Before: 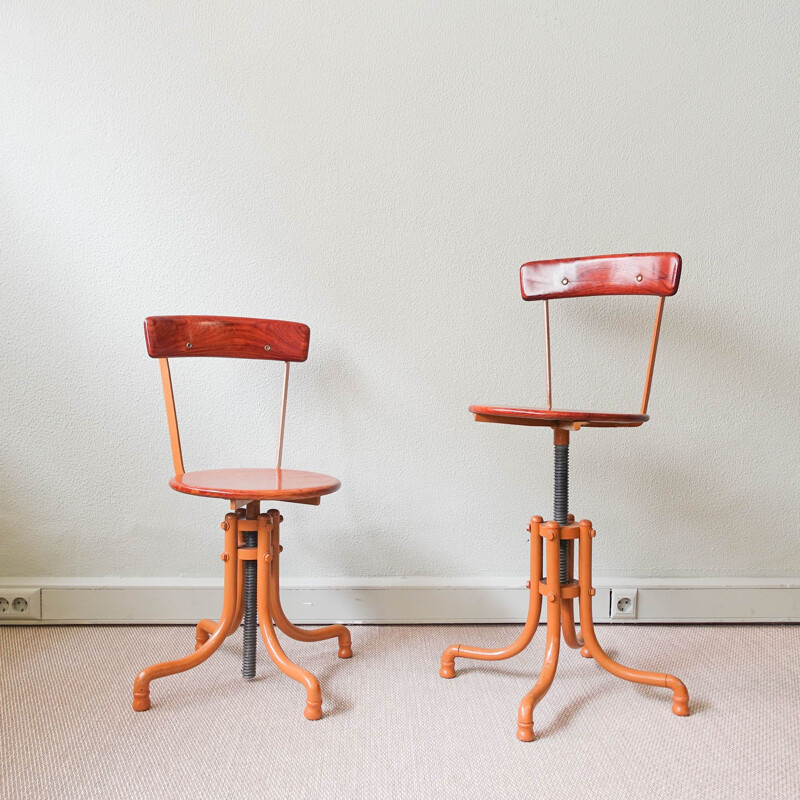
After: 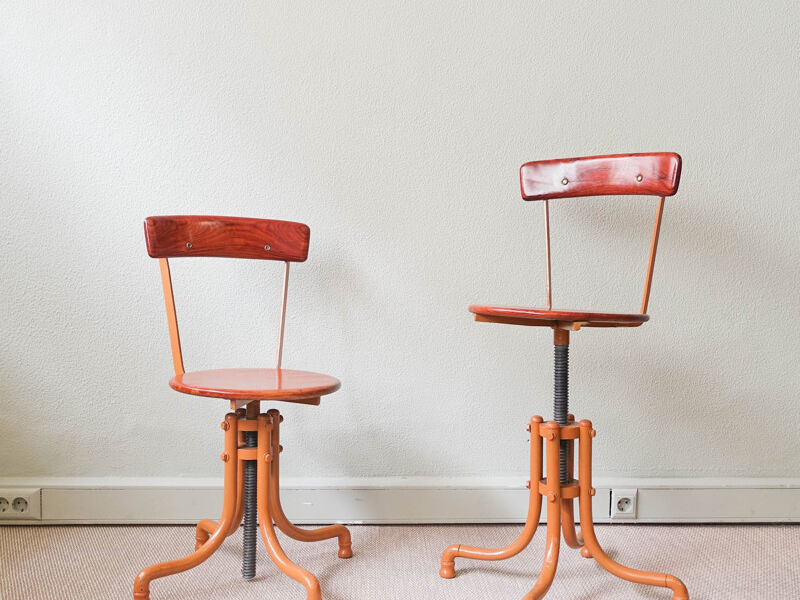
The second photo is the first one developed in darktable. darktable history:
contrast brightness saturation: saturation -0.042
crop and rotate: top 12.5%, bottom 12.438%
